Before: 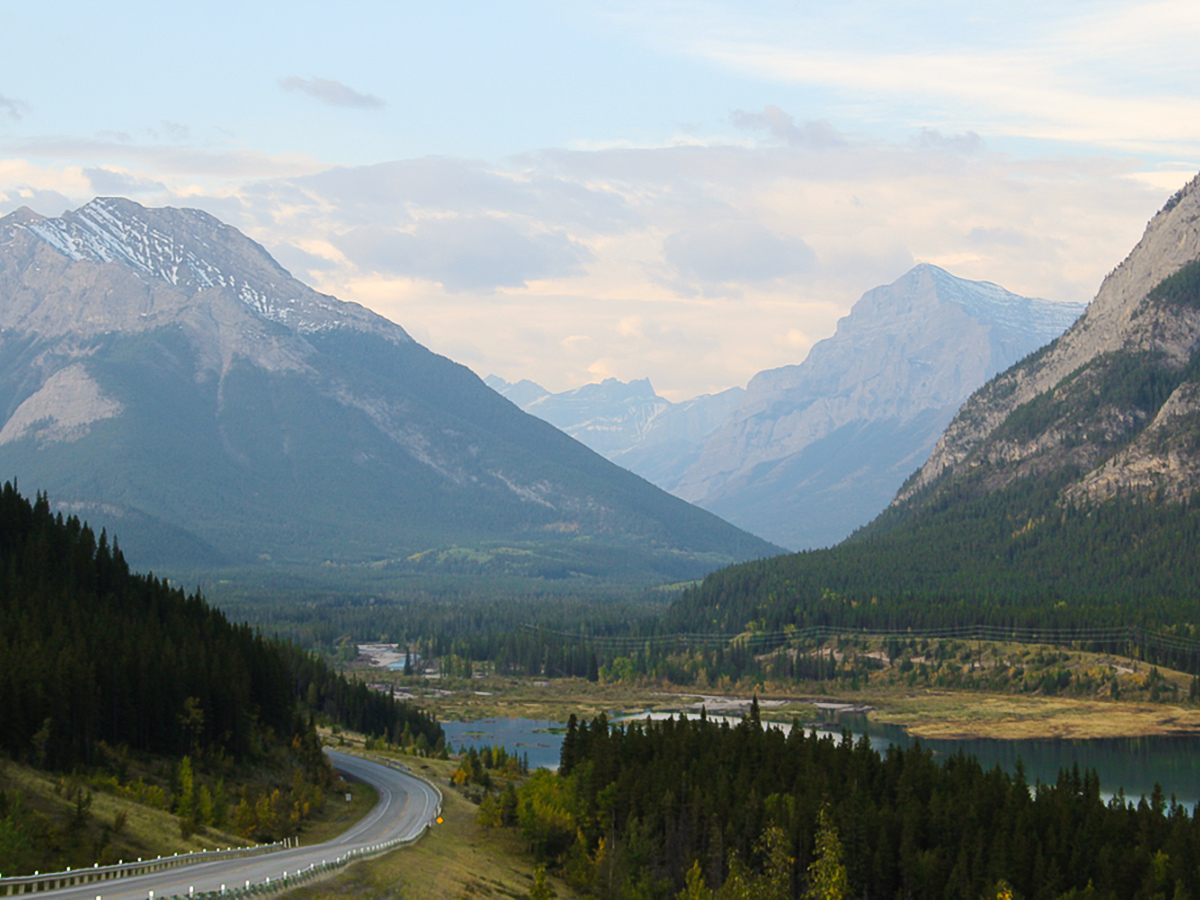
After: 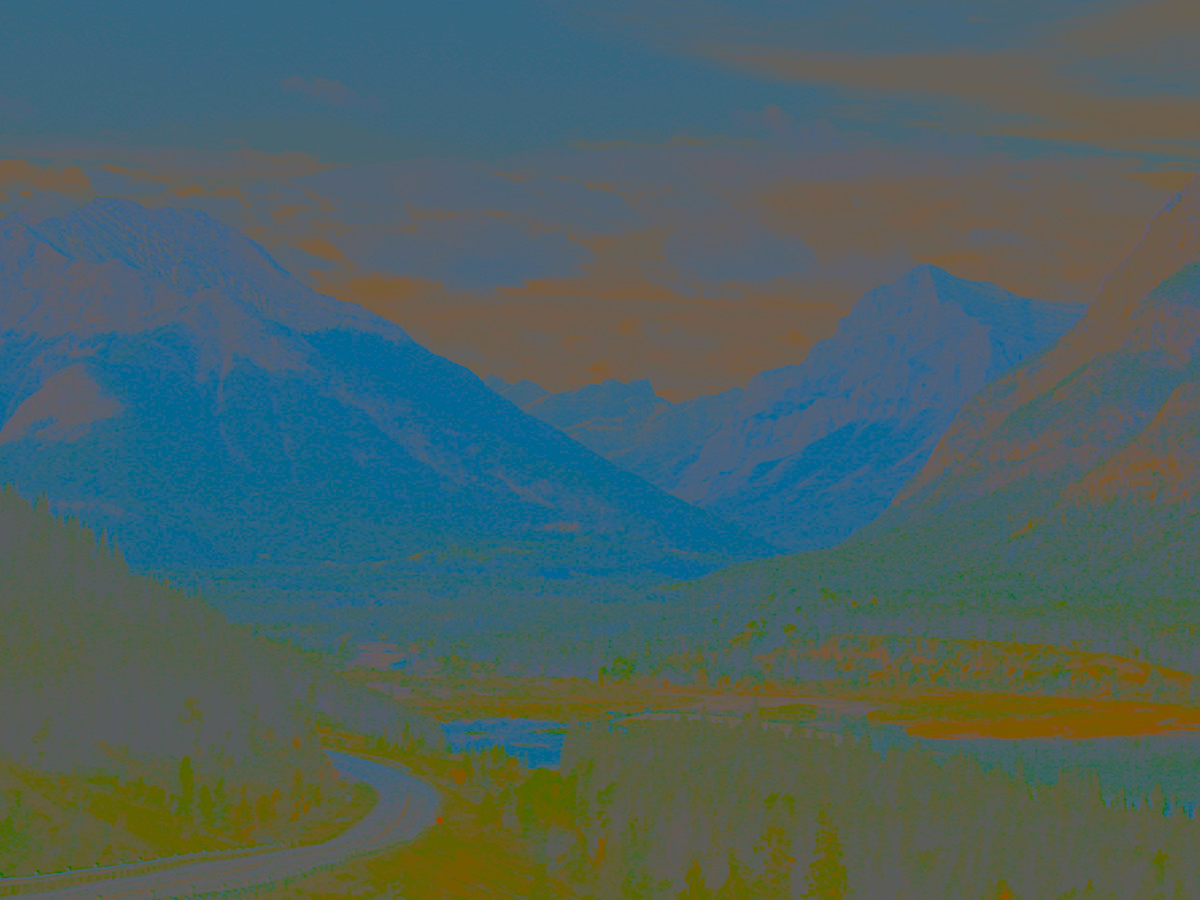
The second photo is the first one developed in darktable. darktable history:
contrast brightness saturation: contrast -0.978, brightness -0.16, saturation 0.763
local contrast: on, module defaults
